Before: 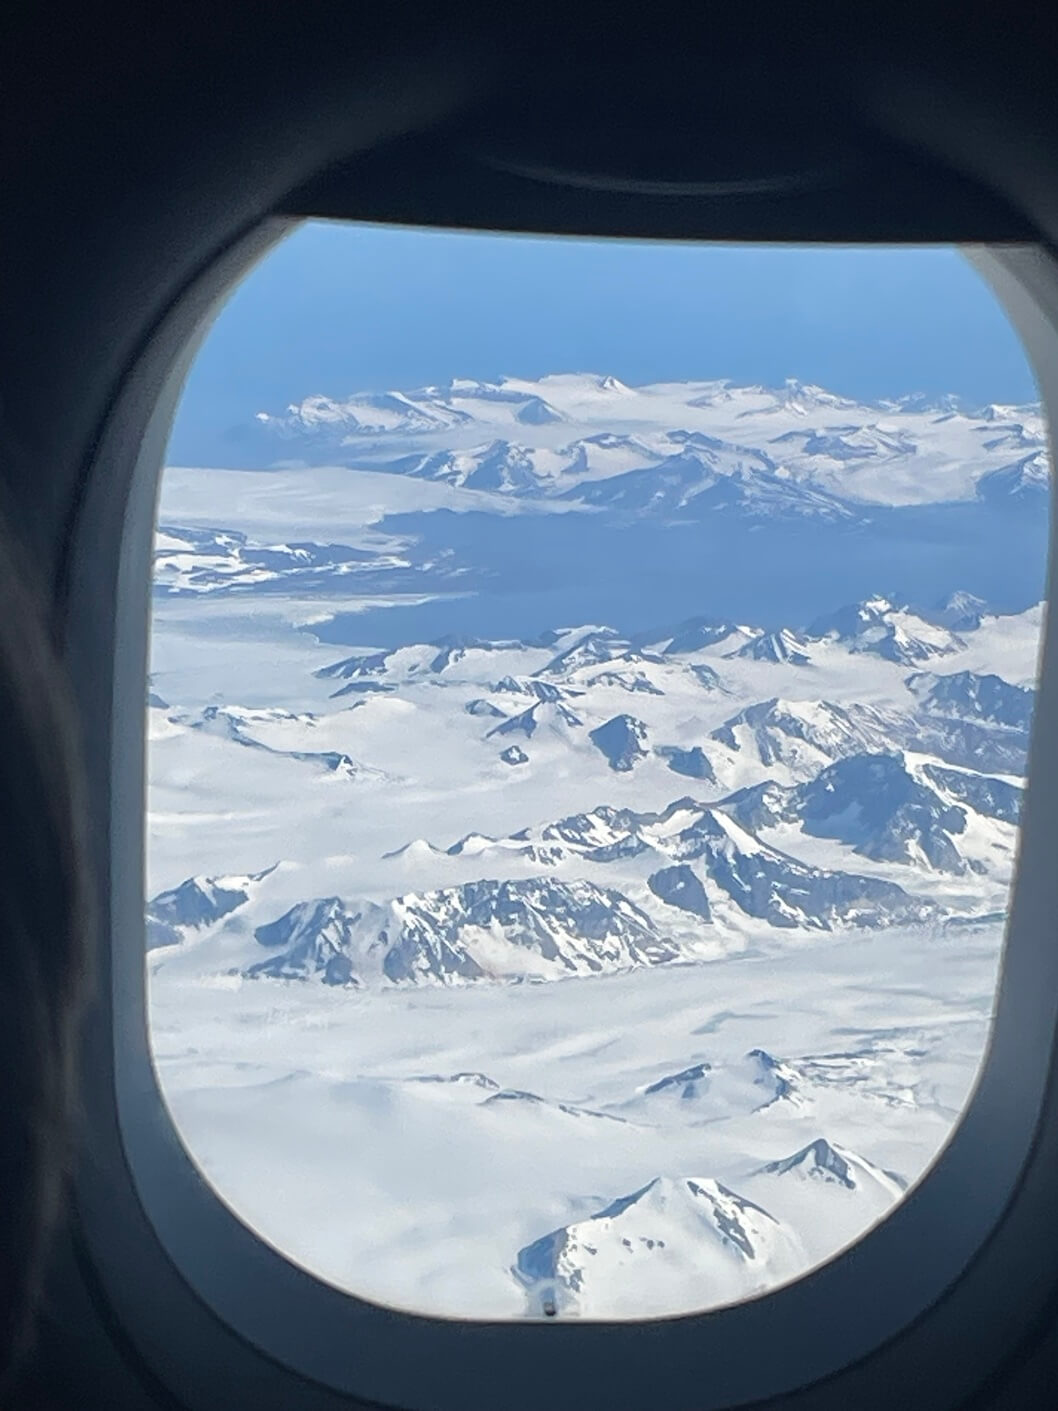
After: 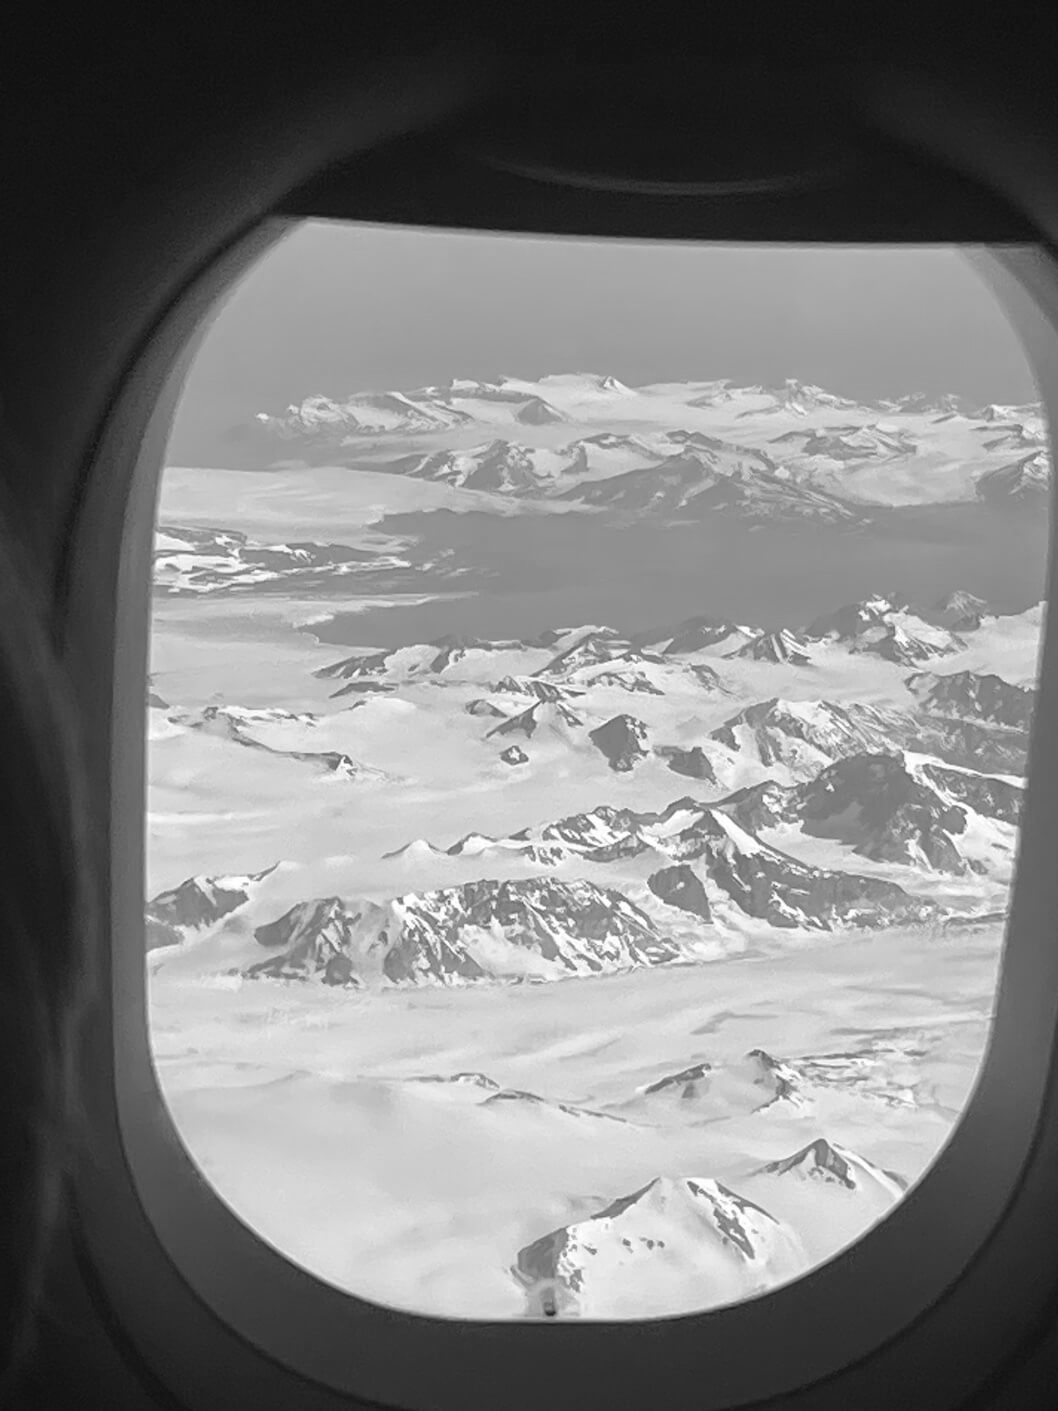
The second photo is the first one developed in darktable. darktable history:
color balance: mode lift, gamma, gain (sRGB), lift [1, 1, 1.022, 1.026]
monochrome: on, module defaults
